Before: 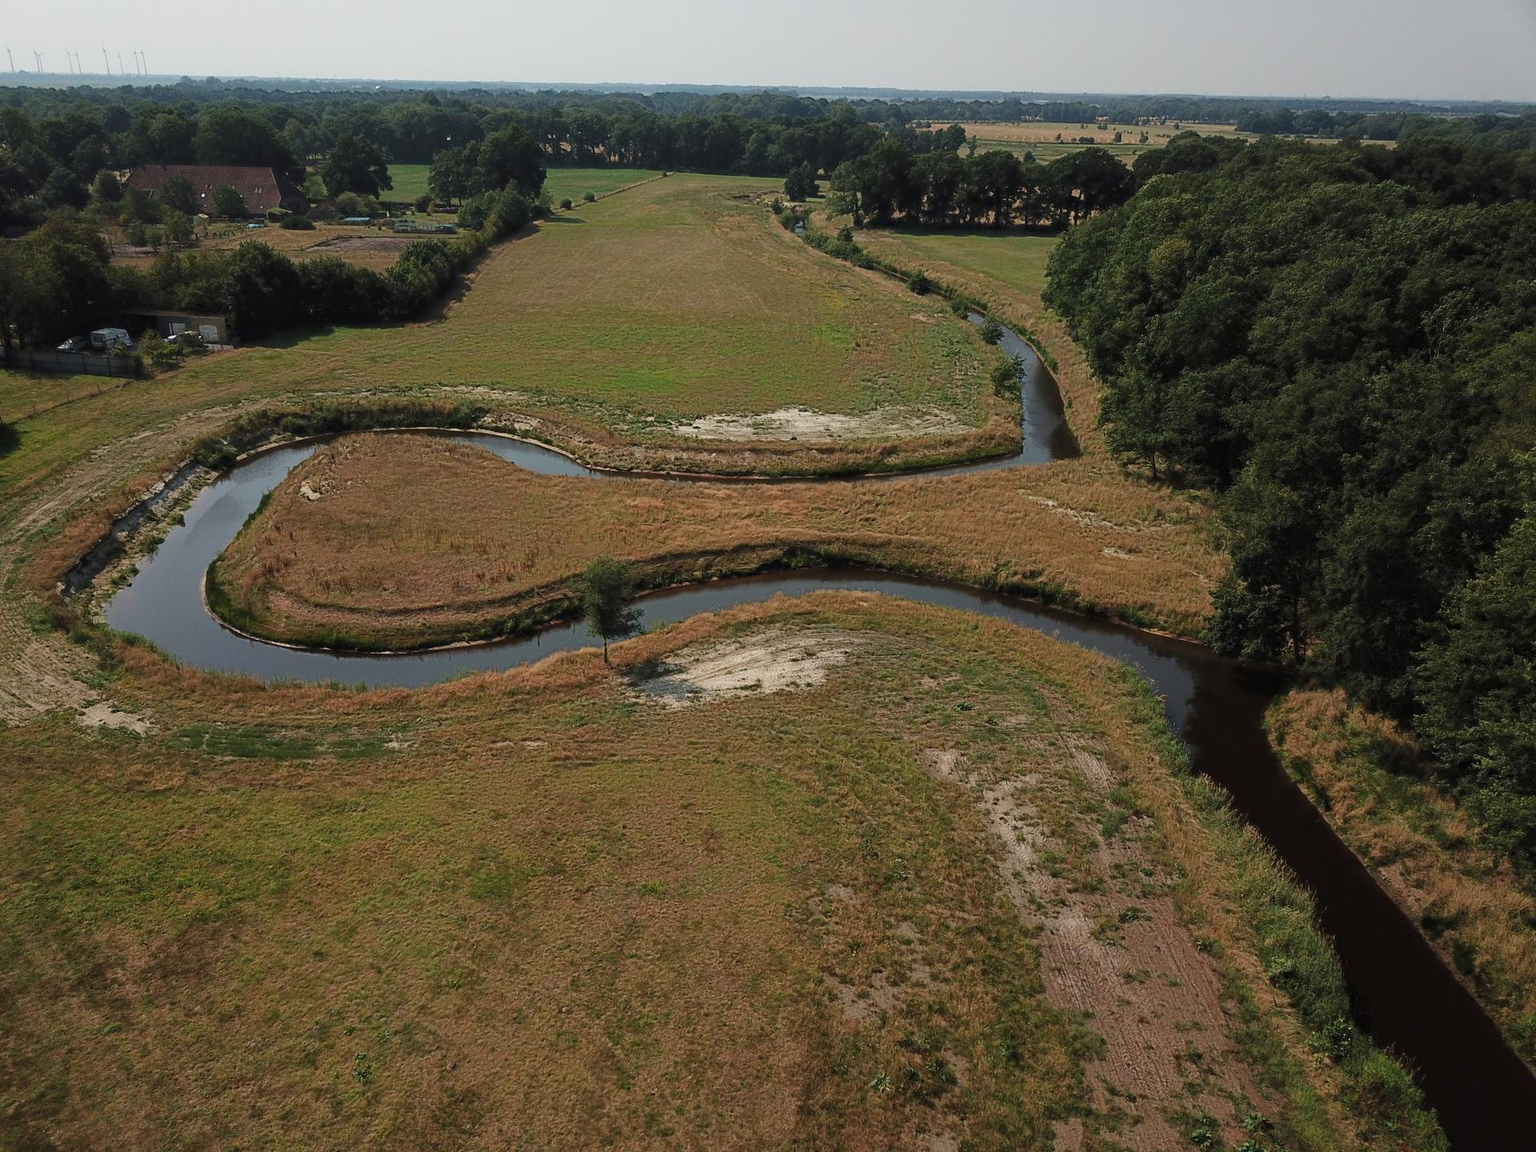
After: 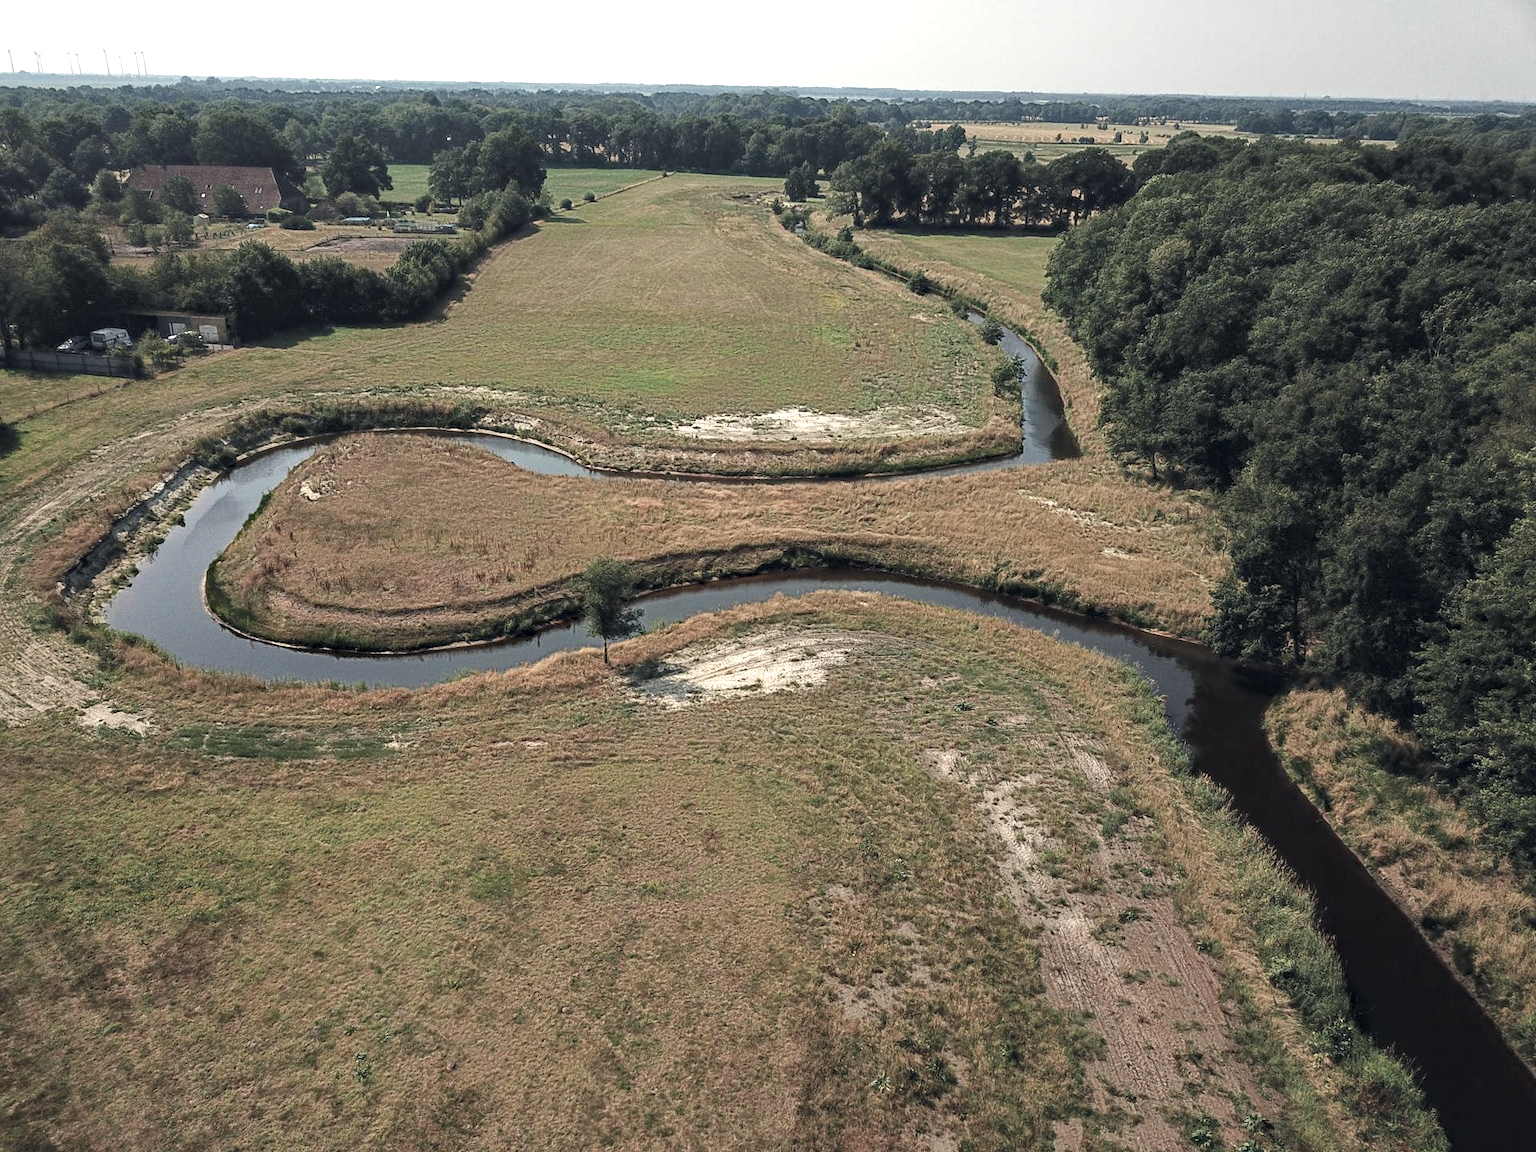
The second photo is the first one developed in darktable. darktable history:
color correction: highlights a* 0.207, highlights b* 2.7, shadows a* -0.874, shadows b* -4.78
exposure: black level correction 0, exposure 0.95 EV, compensate exposure bias true, compensate highlight preservation false
contrast brightness saturation: contrast -0.05, saturation -0.41
local contrast: on, module defaults
haze removal: compatibility mode true, adaptive false
